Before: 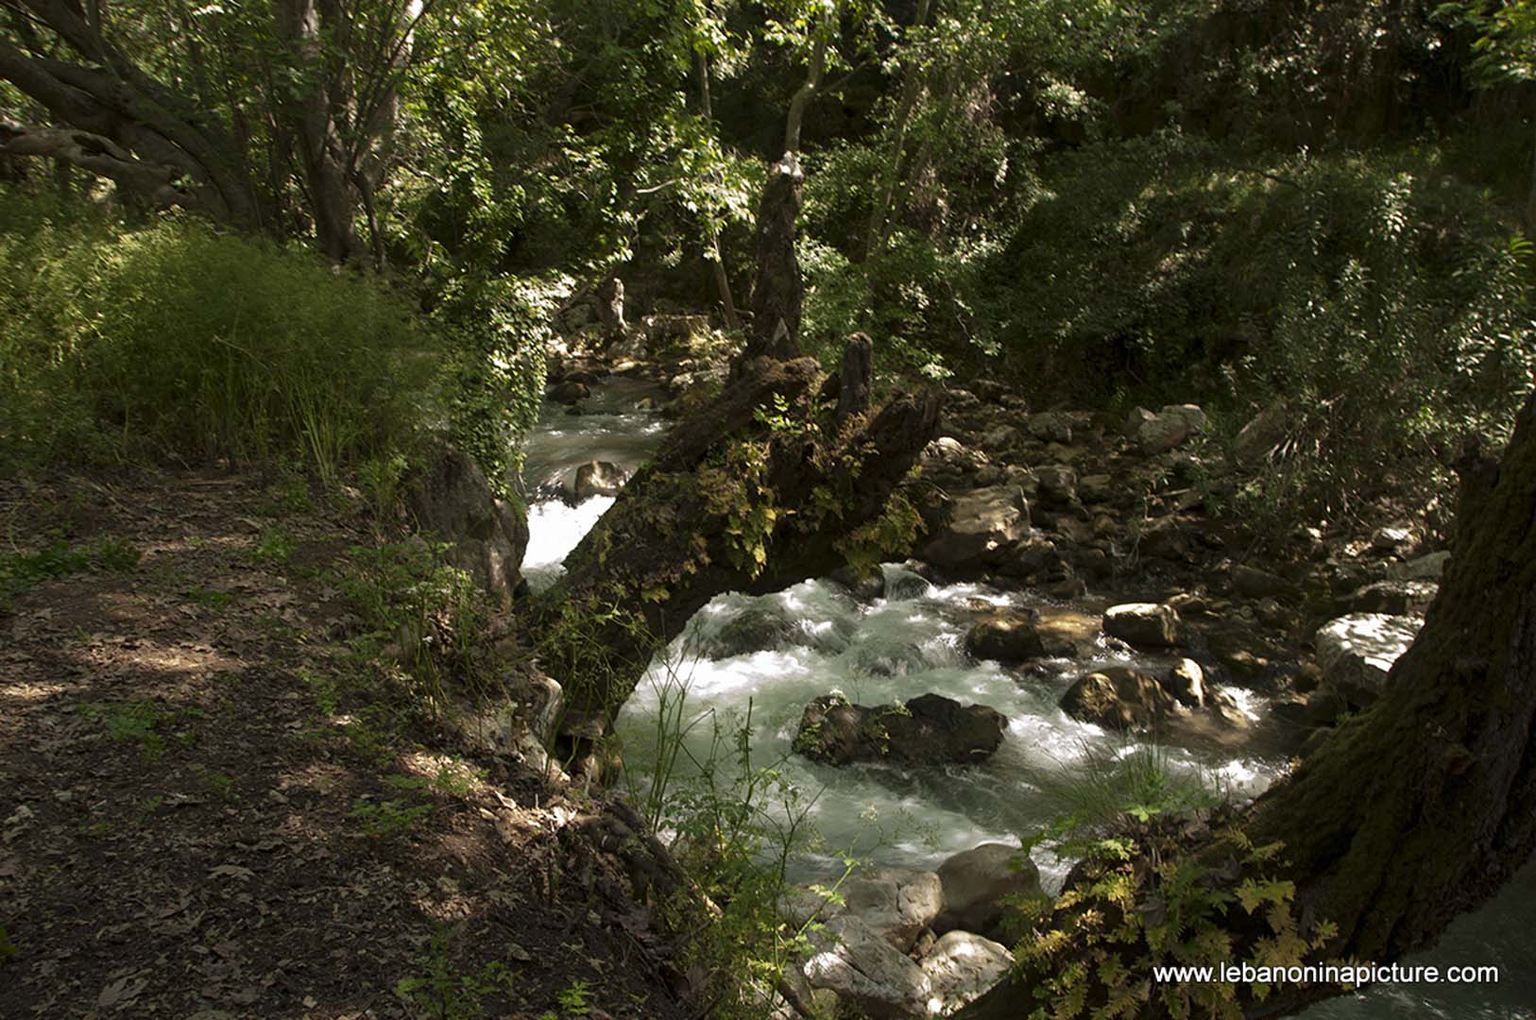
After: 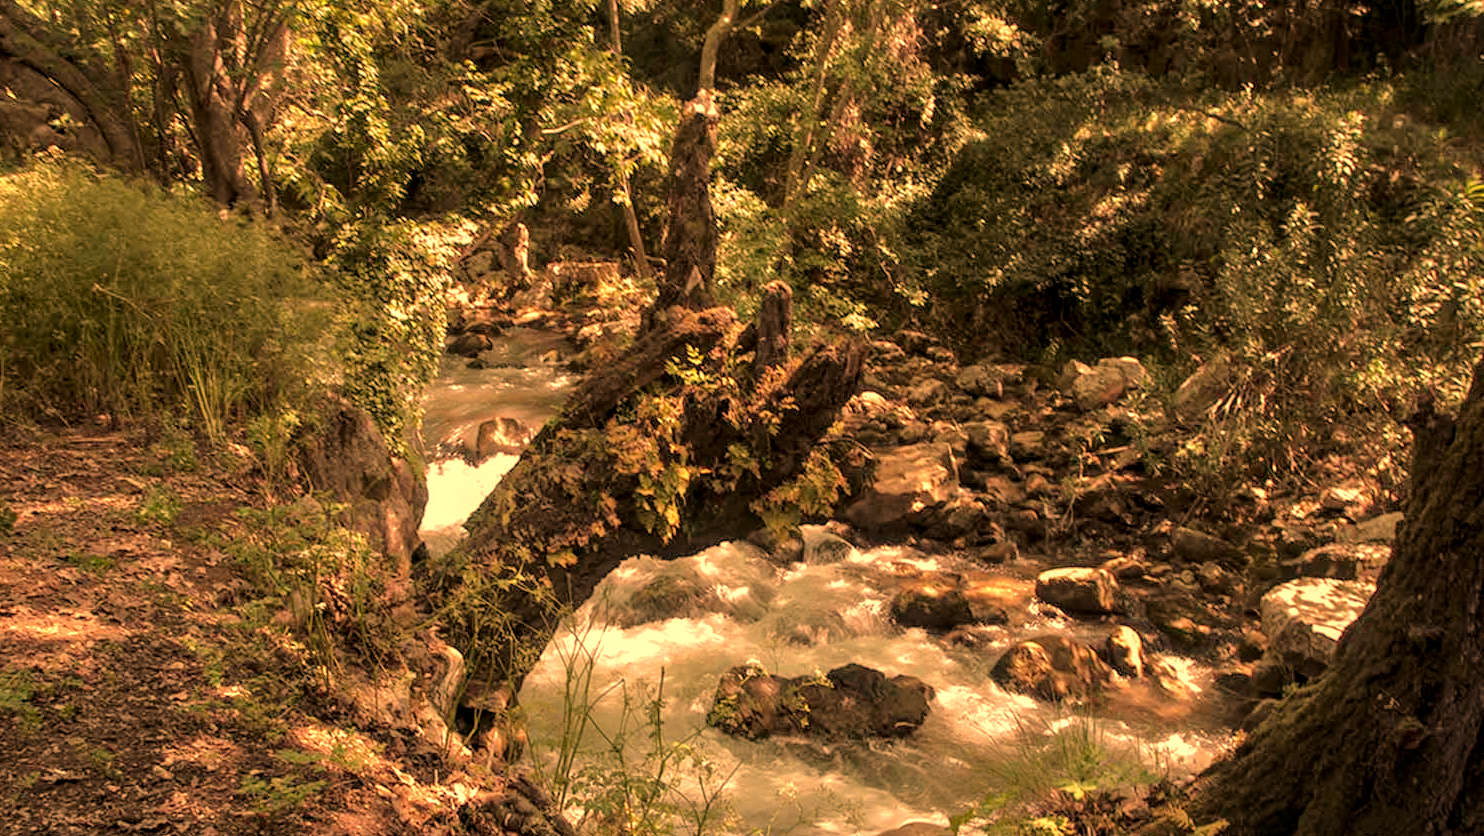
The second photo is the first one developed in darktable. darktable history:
white balance: red 1.467, blue 0.684
tone equalizer: -7 EV 0.15 EV, -6 EV 0.6 EV, -5 EV 1.15 EV, -4 EV 1.33 EV, -3 EV 1.15 EV, -2 EV 0.6 EV, -1 EV 0.15 EV, mask exposure compensation -0.5 EV
crop: left 8.155%, top 6.611%, bottom 15.385%
local contrast: on, module defaults
